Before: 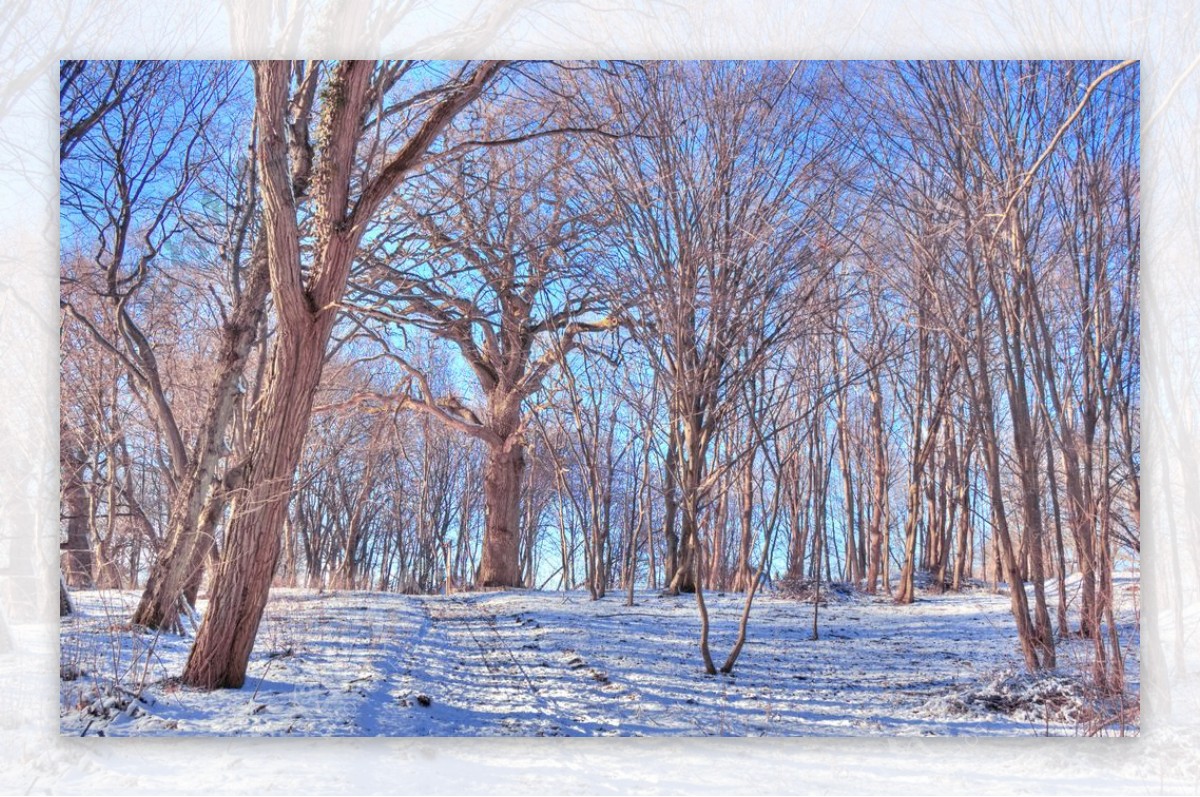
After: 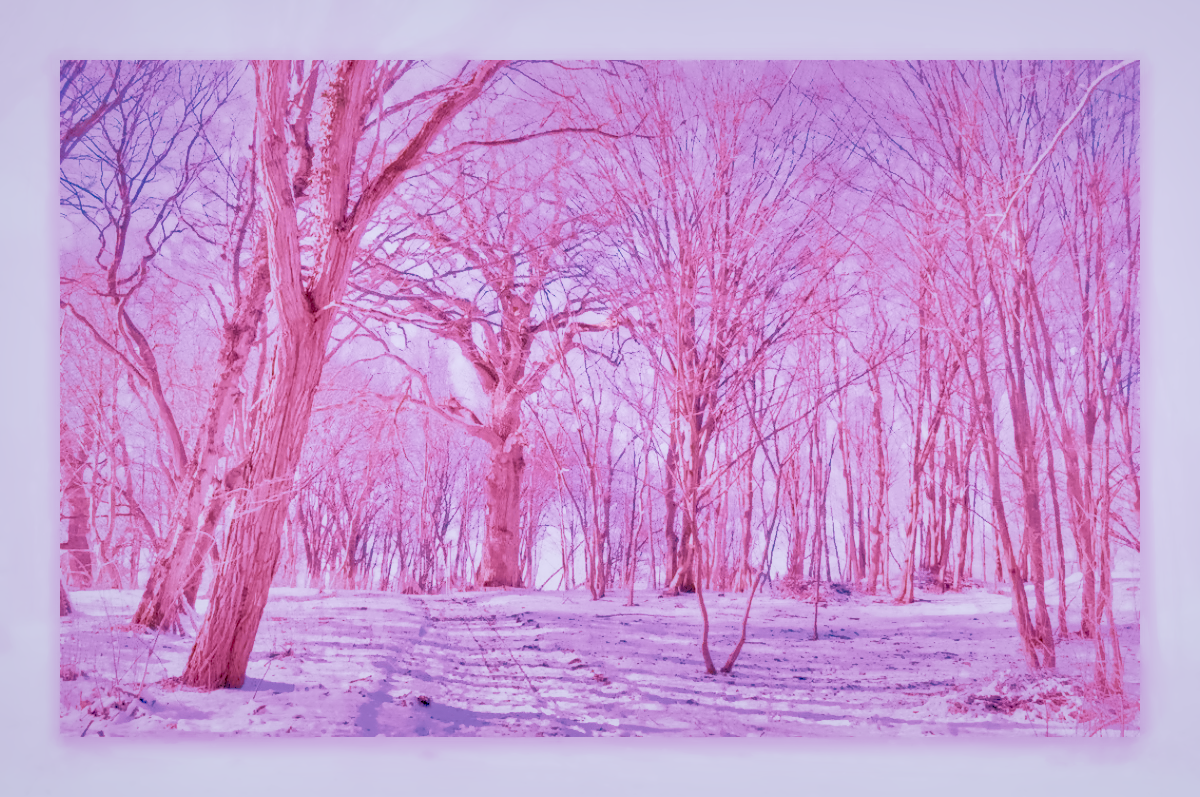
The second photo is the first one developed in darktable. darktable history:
local contrast: highlights 60%, shadows 60%, detail 160%
color calibration: illuminant as shot in camera, x 0.358, y 0.373, temperature 4628.91 K
color balance rgb: perceptual saturation grading › global saturation 35%, perceptual saturation grading › highlights -30%, perceptual saturation grading › shadows 35%, perceptual brilliance grading › global brilliance 3%, perceptual brilliance grading › highlights -3%, perceptual brilliance grading › shadows 3%
denoise (profiled): preserve shadows 1.52, scattering 0.002, a [-1, 0, 0], compensate highlight preservation false
haze removal: compatibility mode true, adaptive false
highlight reconstruction: on, module defaults
hot pixels: on, module defaults
lens correction: scale 1, crop 1, focal 16, aperture 5.6, distance 1000, camera "Canon EOS RP", lens "Canon RF 16mm F2.8 STM"
shadows and highlights: shadows 40, highlights -60
white balance: red 2.229, blue 1.46
velvia: strength 45%
filmic rgb: black relative exposure -7.65 EV, white relative exposure 4.56 EV, hardness 3.61
tone equalizer "contrast tone curve: medium": -8 EV -0.75 EV, -7 EV -0.7 EV, -6 EV -0.6 EV, -5 EV -0.4 EV, -3 EV 0.4 EV, -2 EV 0.6 EV, -1 EV 0.7 EV, +0 EV 0.75 EV, edges refinement/feathering 500, mask exposure compensation -1.57 EV, preserve details no
